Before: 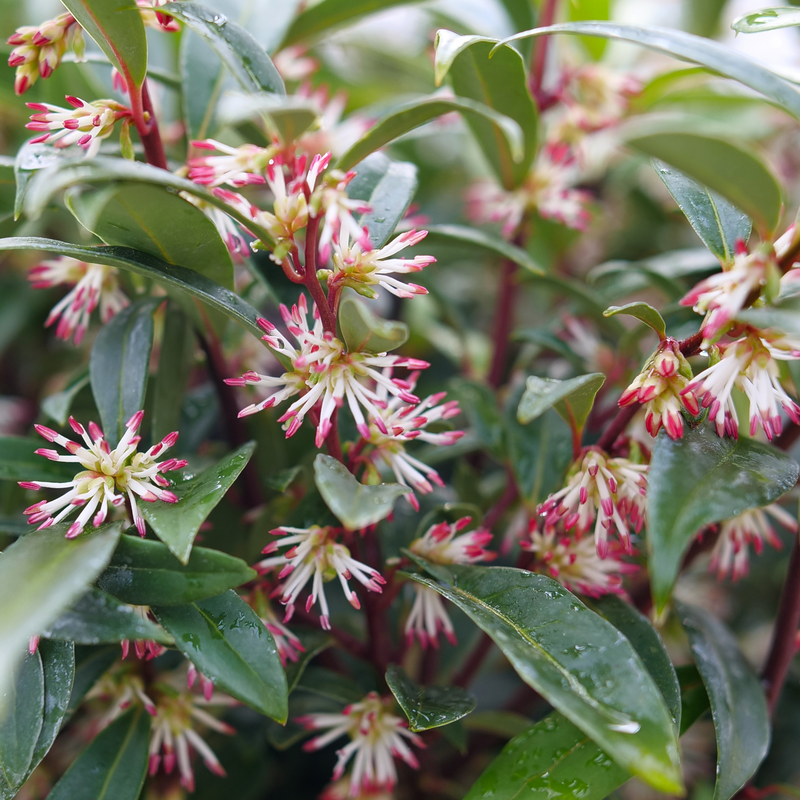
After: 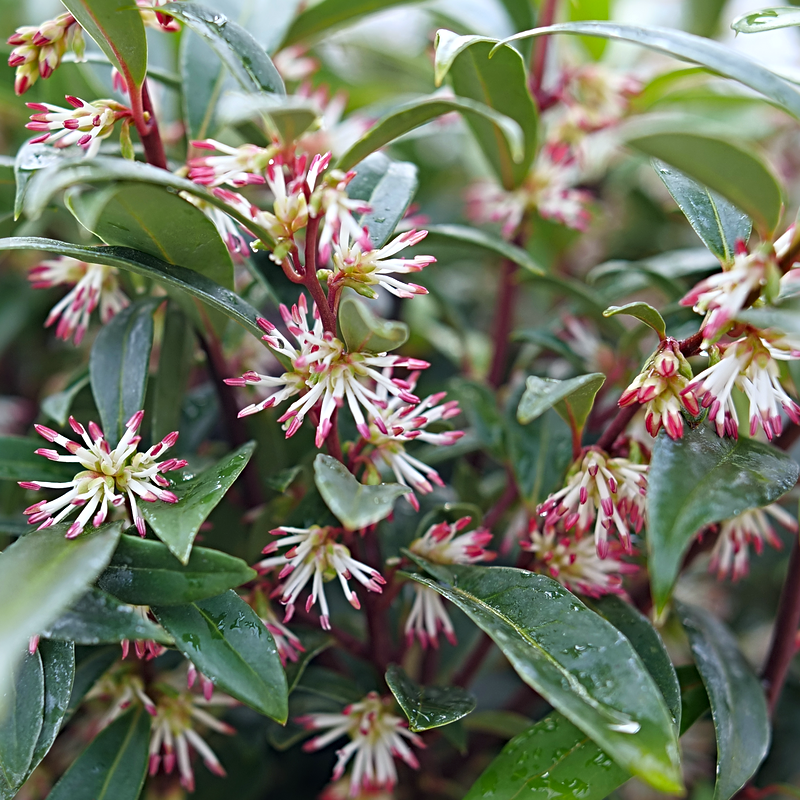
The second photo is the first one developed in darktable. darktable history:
color correction: highlights a* -4.38, highlights b* 7.31
sharpen: radius 3.961
color calibration: illuminant as shot in camera, x 0.358, y 0.373, temperature 4628.91 K
